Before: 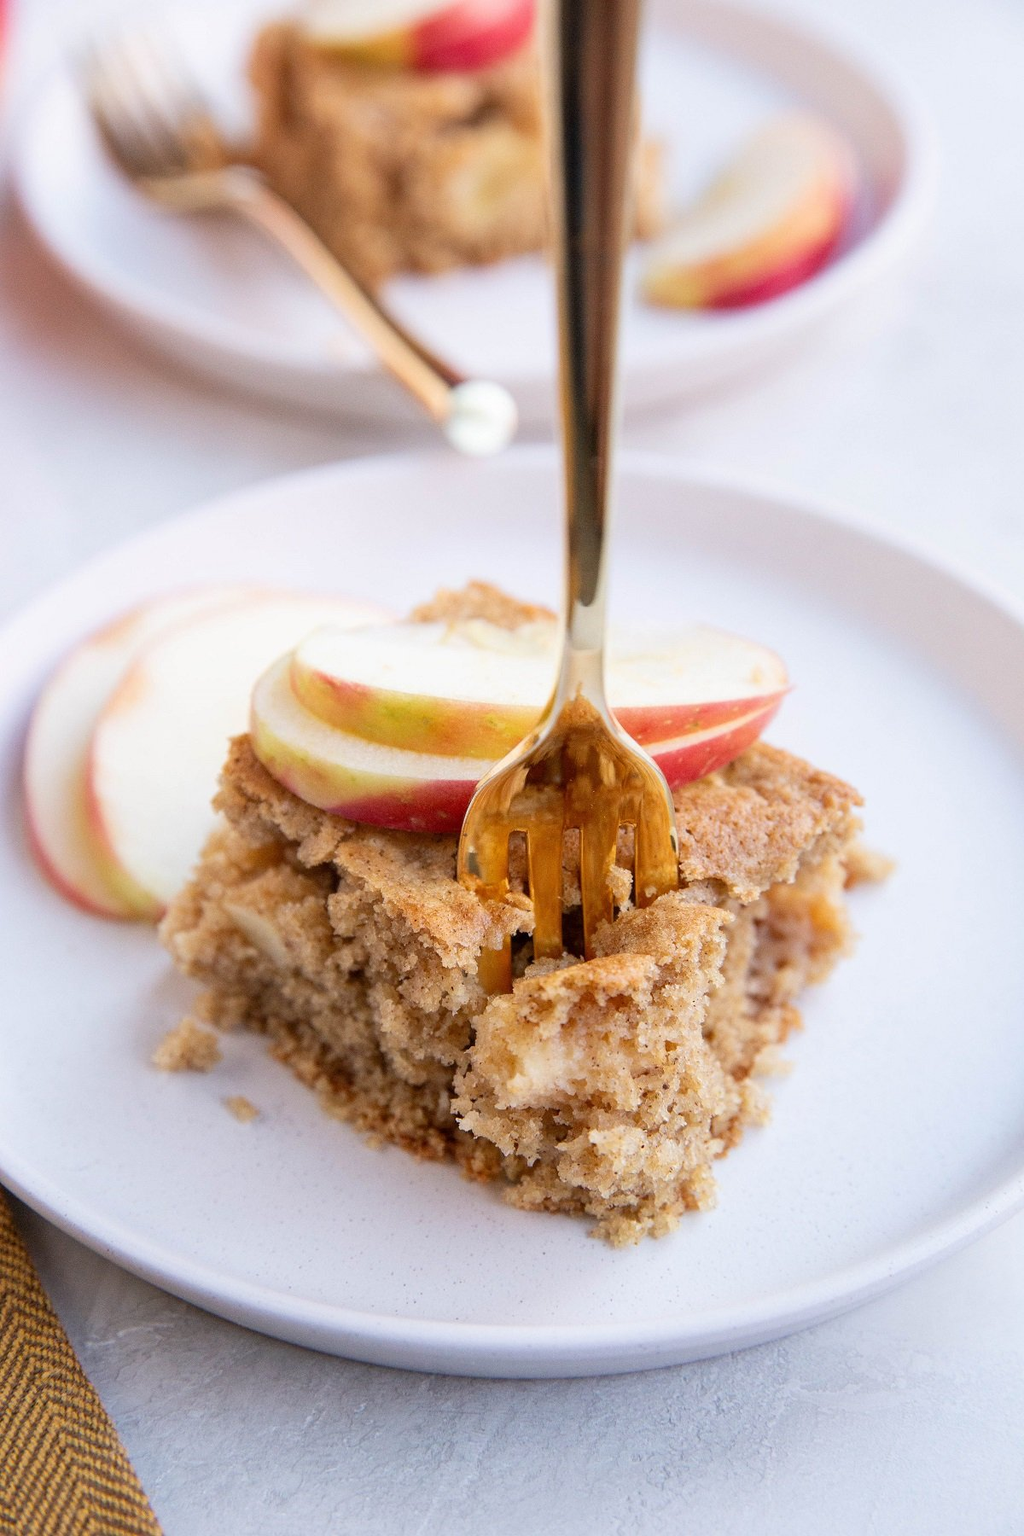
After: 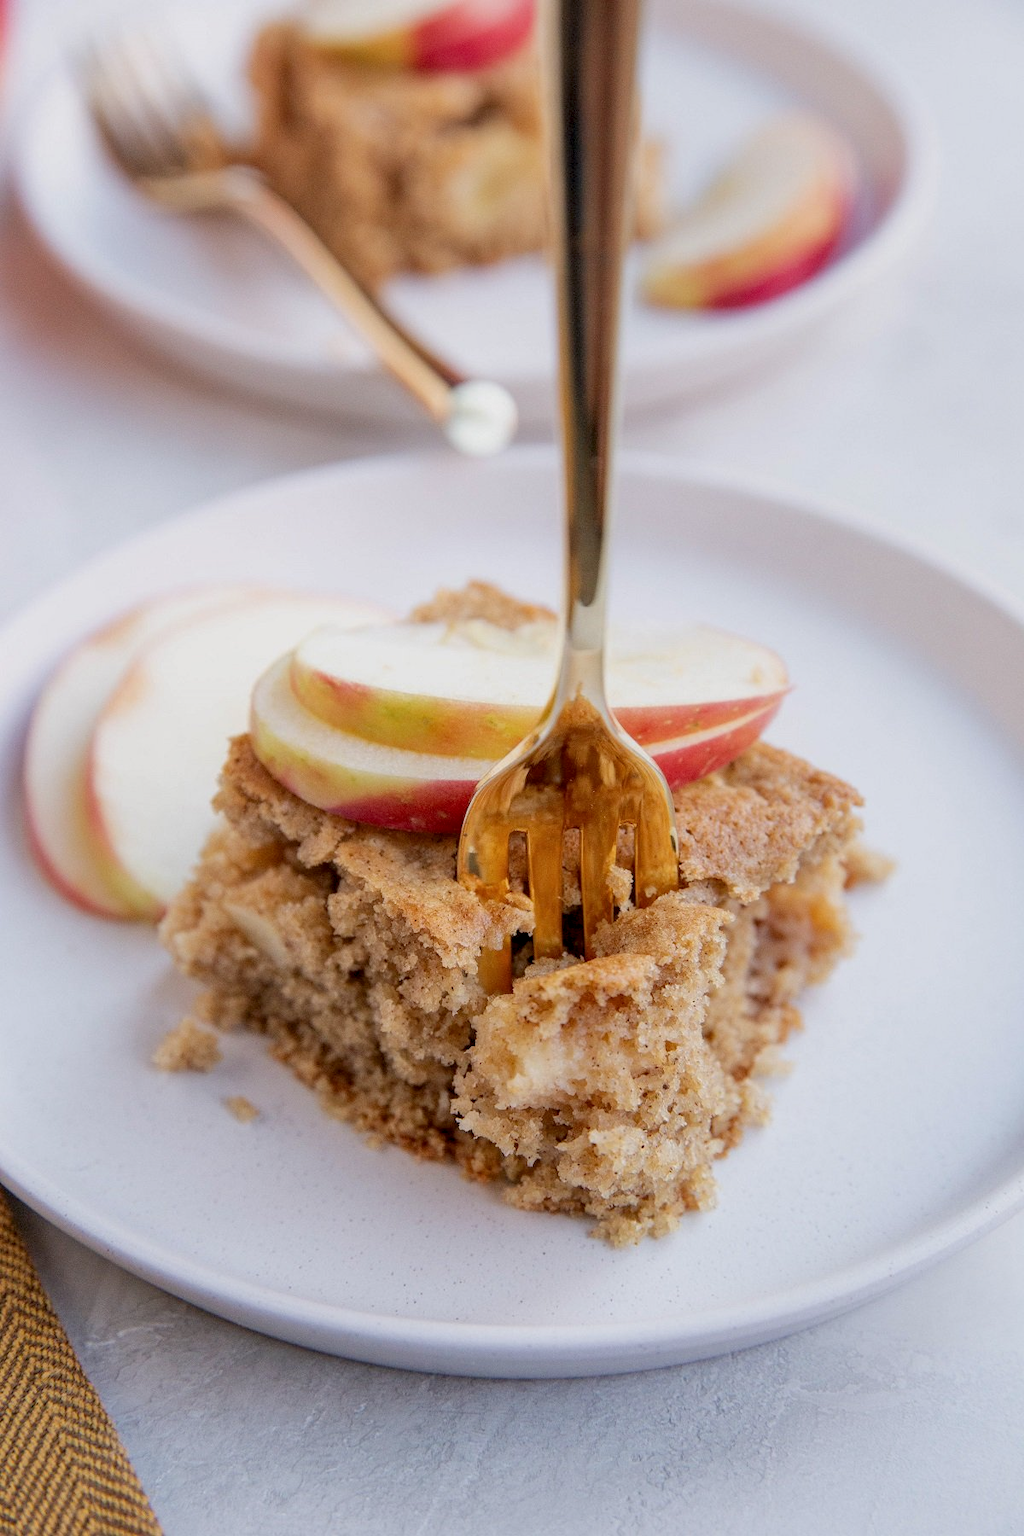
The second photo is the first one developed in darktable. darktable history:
local contrast: shadows 96%, midtone range 0.496
contrast brightness saturation: contrast 0.047, brightness 0.06, saturation 0.007
tone equalizer: -8 EV 0.268 EV, -7 EV 0.383 EV, -6 EV 0.421 EV, -5 EV 0.229 EV, -3 EV -0.243 EV, -2 EV -0.427 EV, -1 EV -0.442 EV, +0 EV -0.223 EV, edges refinement/feathering 500, mask exposure compensation -1.57 EV, preserve details guided filter
